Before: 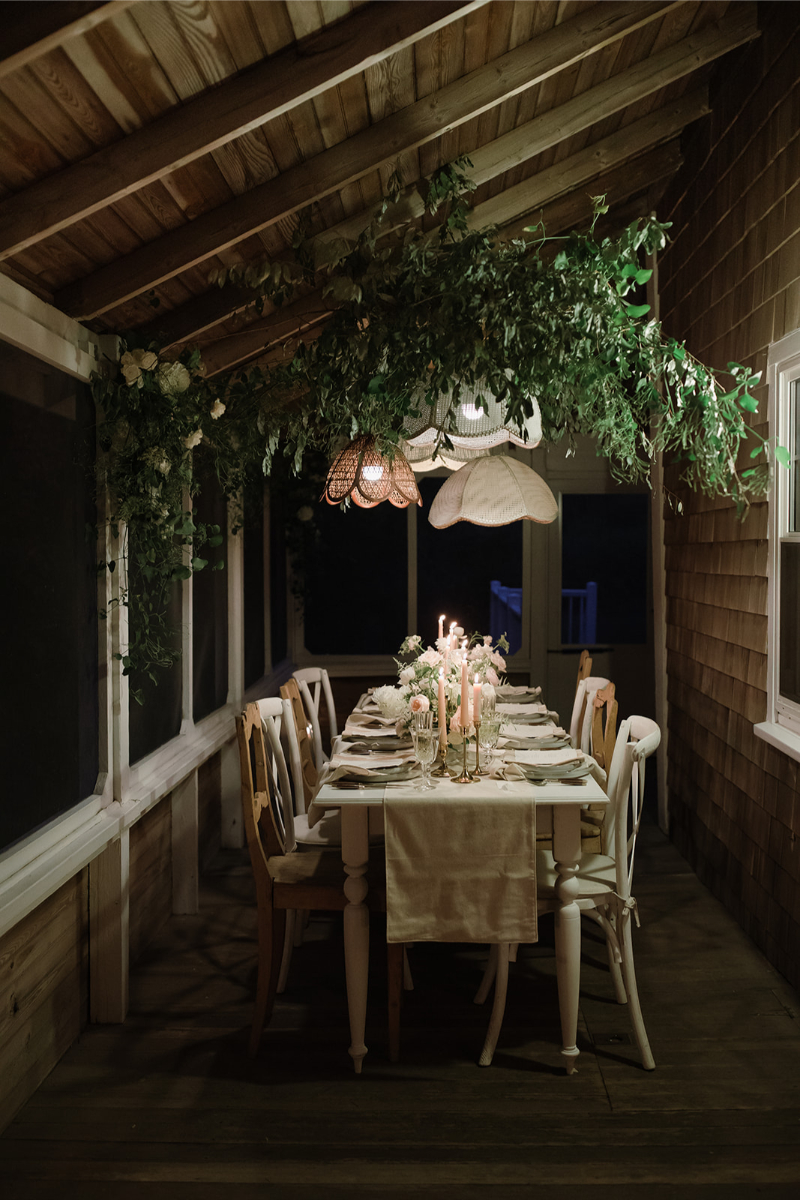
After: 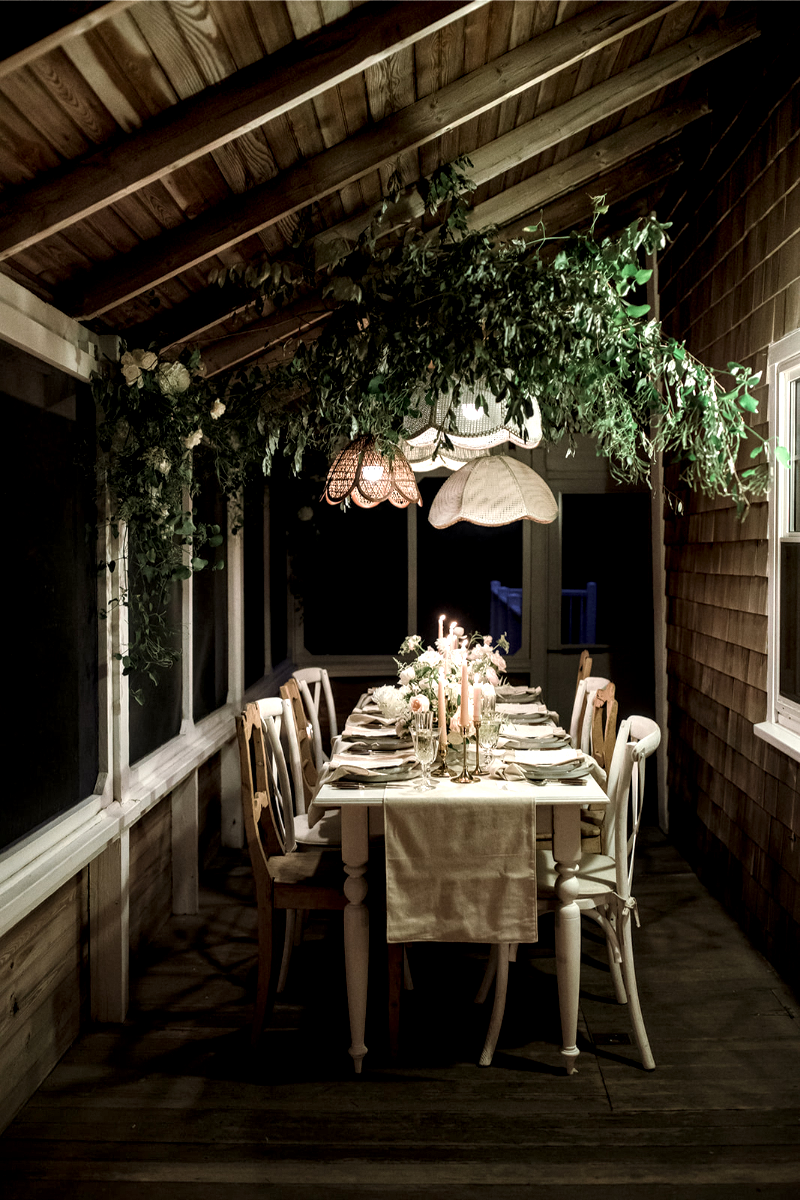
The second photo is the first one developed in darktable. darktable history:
grain: coarseness 14.57 ISO, strength 8.8%
local contrast: highlights 80%, shadows 57%, detail 175%, midtone range 0.602
